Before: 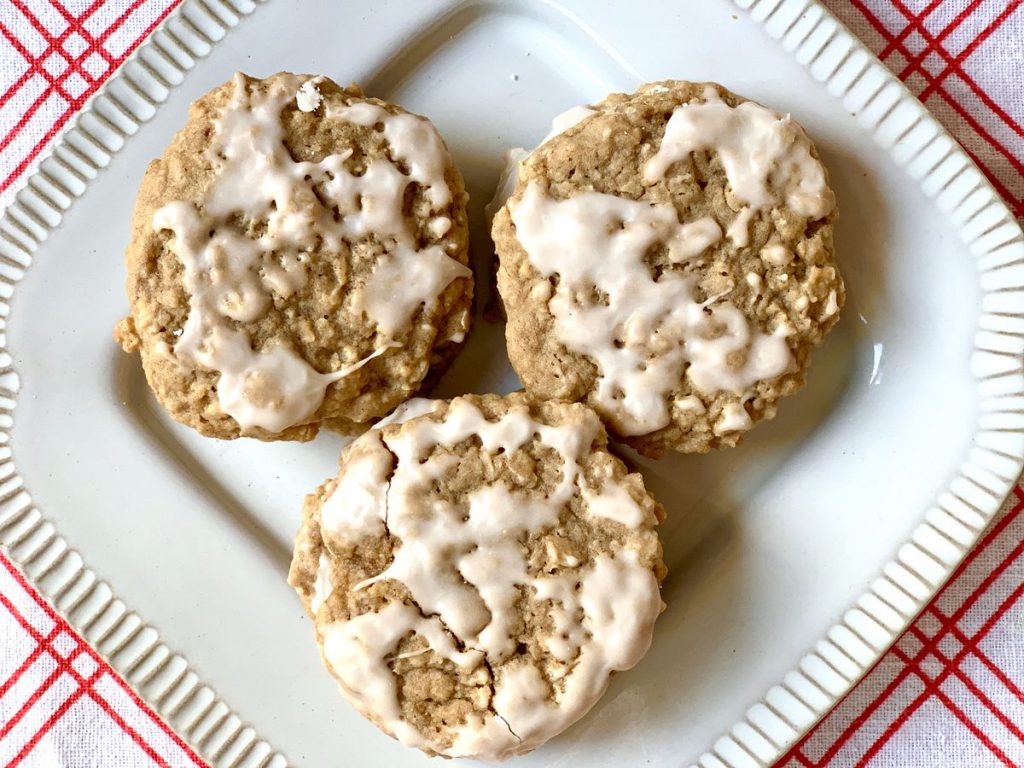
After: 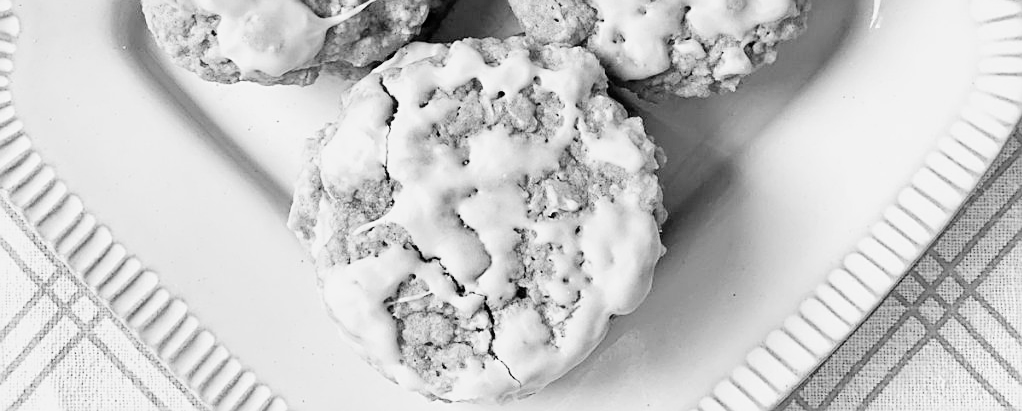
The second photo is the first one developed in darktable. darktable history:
exposure: black level correction 0, exposure 0.691 EV, compensate highlight preservation false
crop and rotate: top 46.356%, right 0.117%
sharpen: on, module defaults
filmic rgb: black relative exposure -5.01 EV, white relative exposure 3.55 EV, hardness 3.19, contrast 1.191, highlights saturation mix -49.98%, color science v5 (2021), iterations of high-quality reconstruction 0, contrast in shadows safe, contrast in highlights safe
